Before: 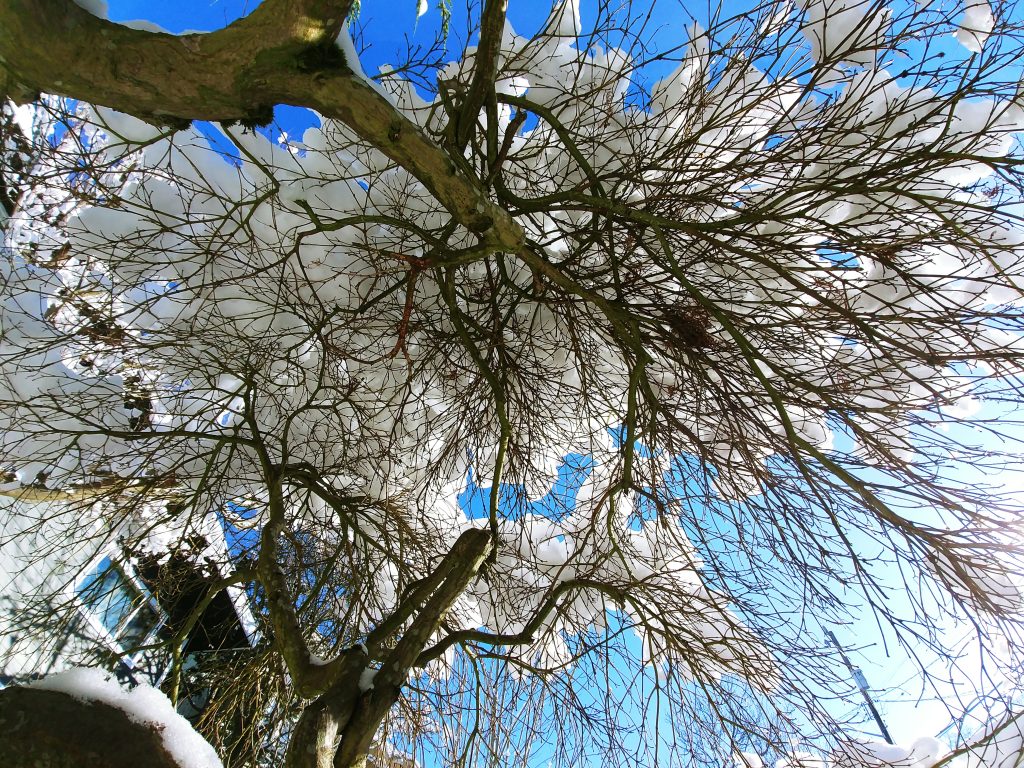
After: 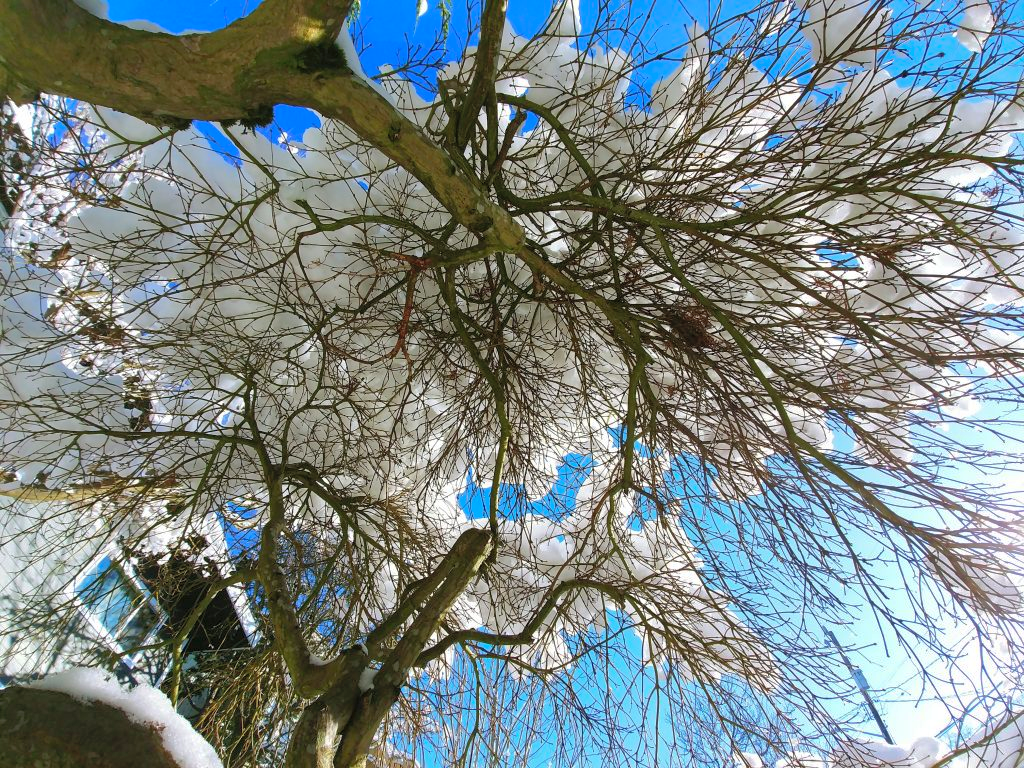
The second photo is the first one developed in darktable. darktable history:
shadows and highlights: on, module defaults
contrast brightness saturation: contrast 0.03, brightness 0.06, saturation 0.13
